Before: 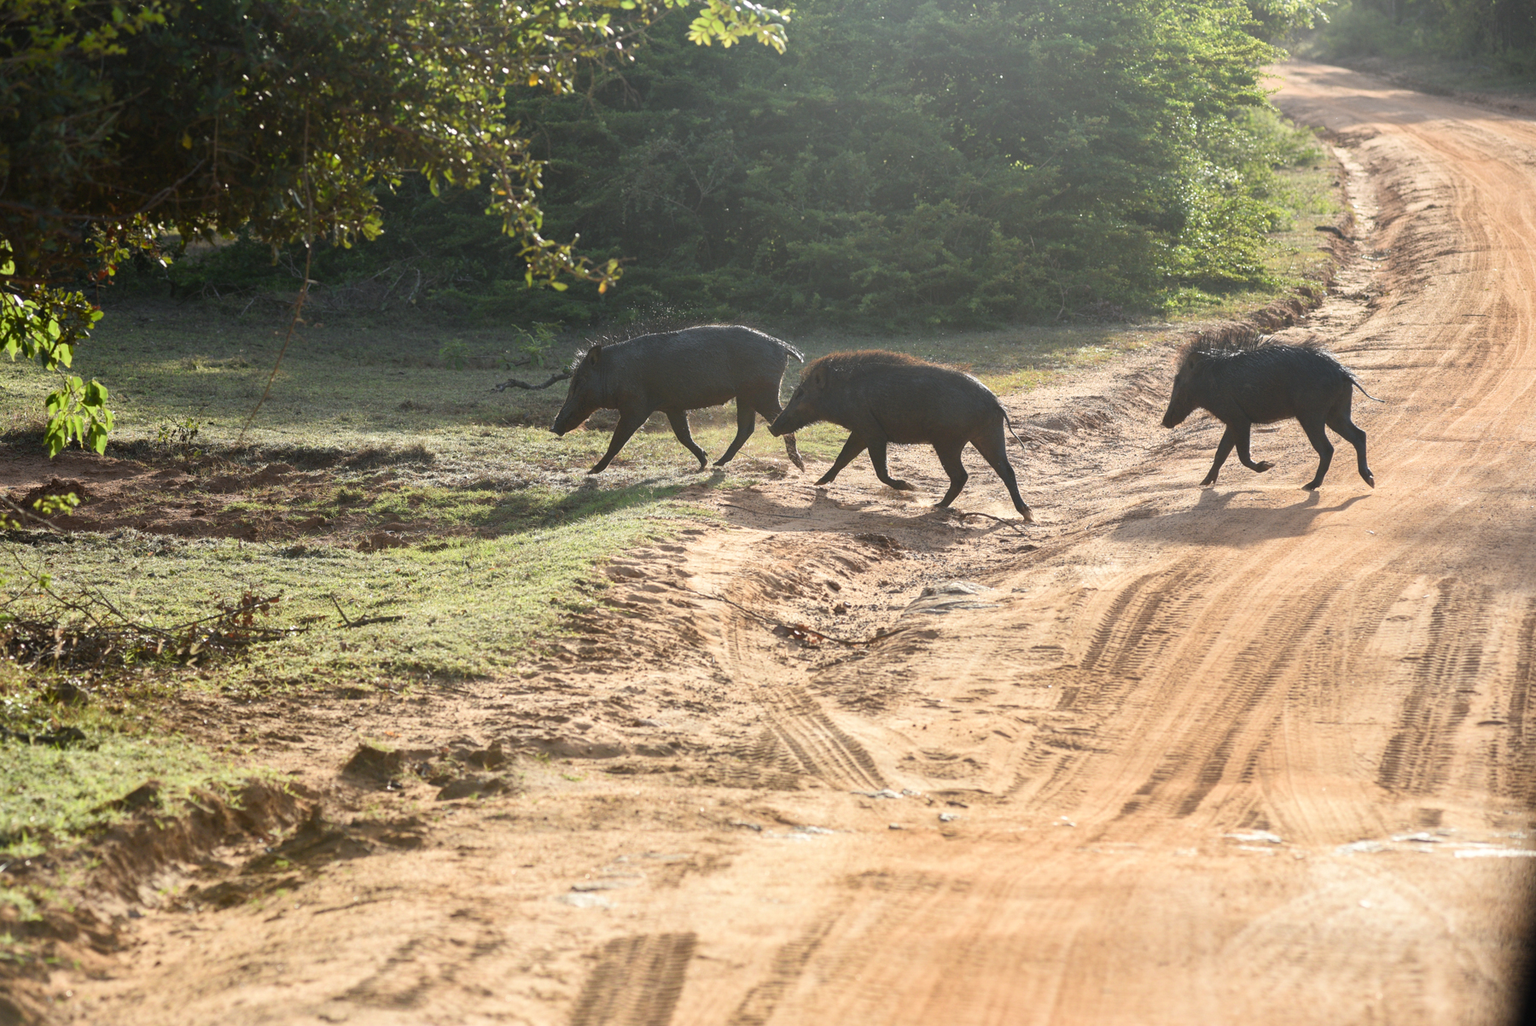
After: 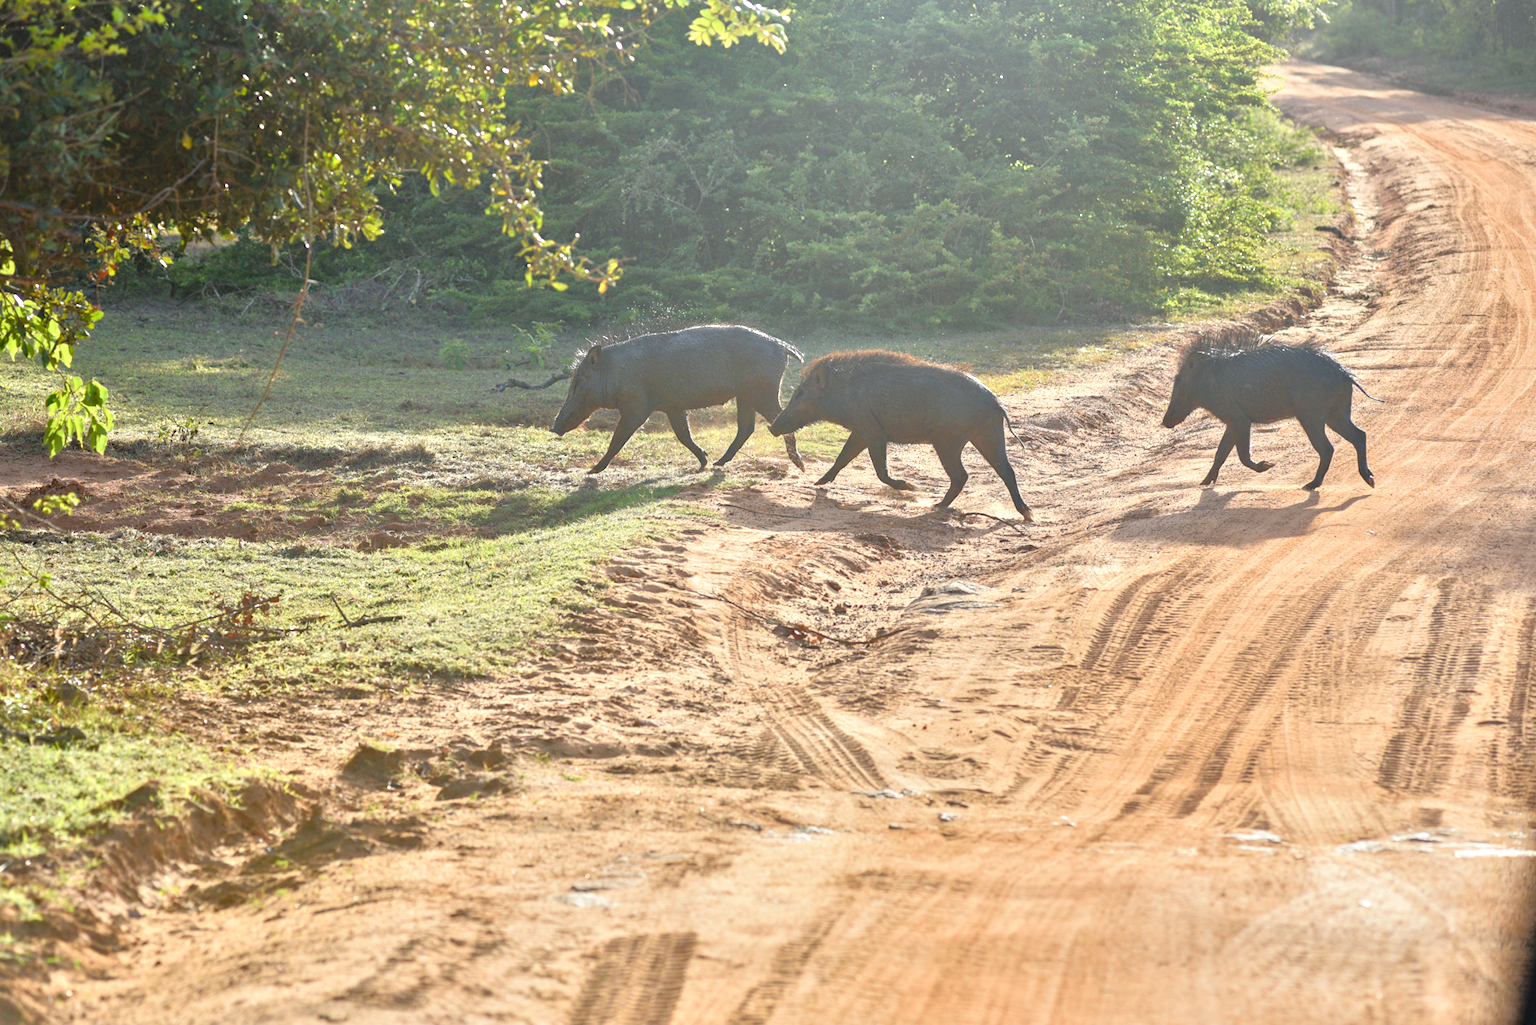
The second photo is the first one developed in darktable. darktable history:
haze removal: compatibility mode true, adaptive false
tone equalizer: -8 EV 2 EV, -7 EV 2 EV, -6 EV 2 EV, -5 EV 2 EV, -4 EV 2 EV, -3 EV 1.5 EV, -2 EV 1 EV, -1 EV 0.5 EV
